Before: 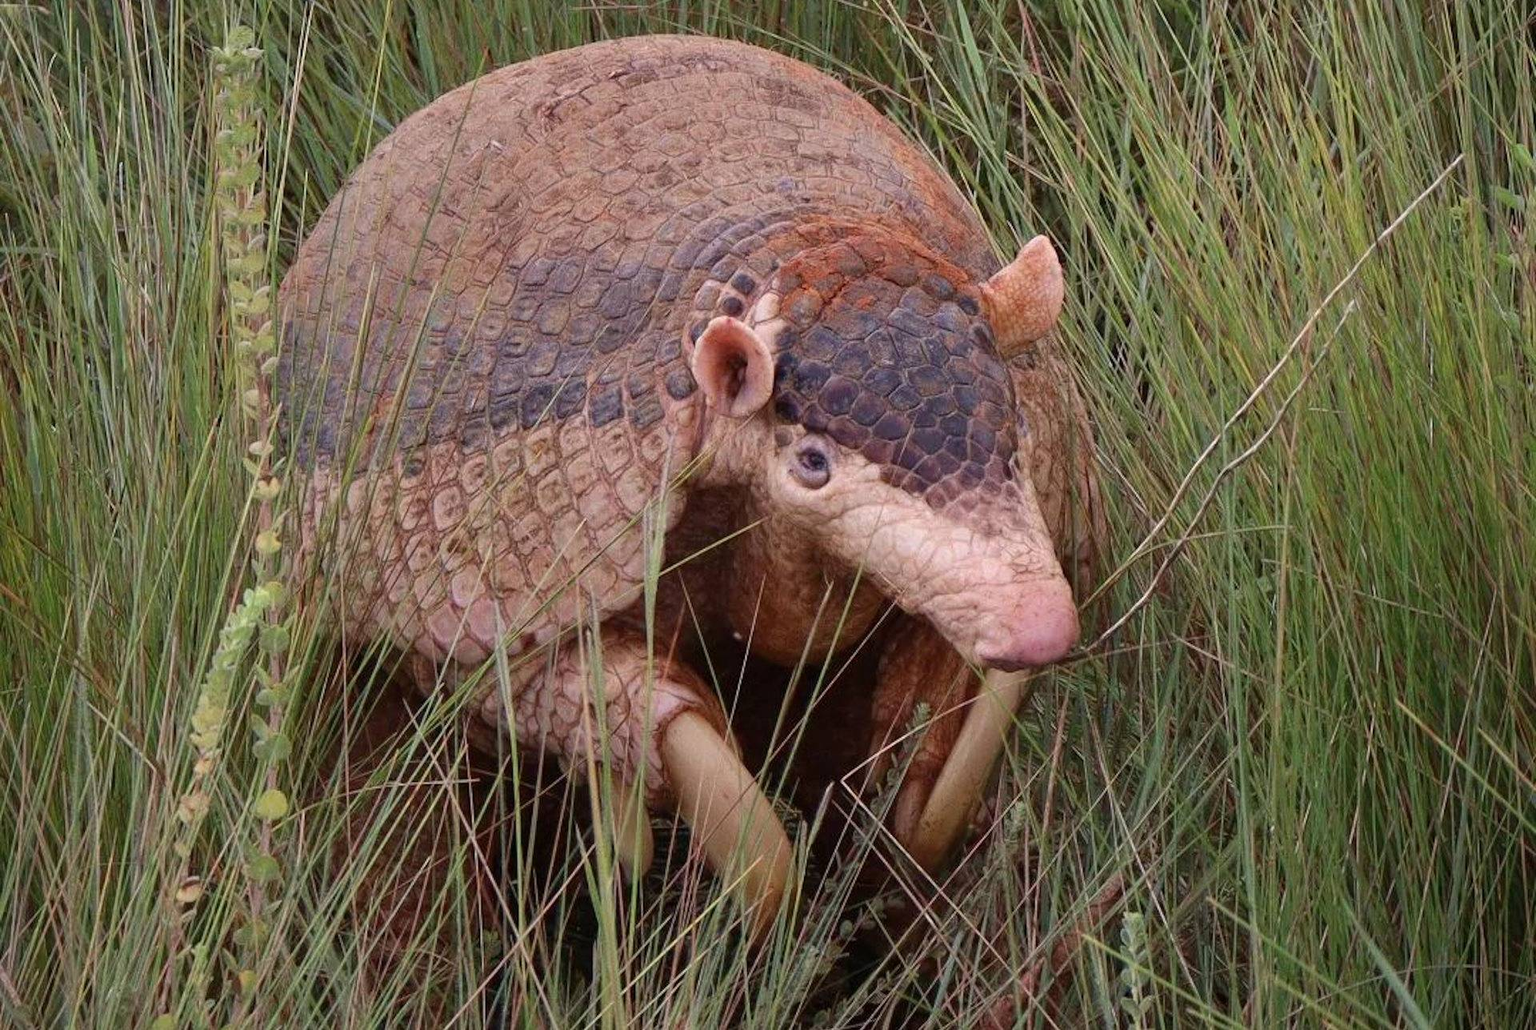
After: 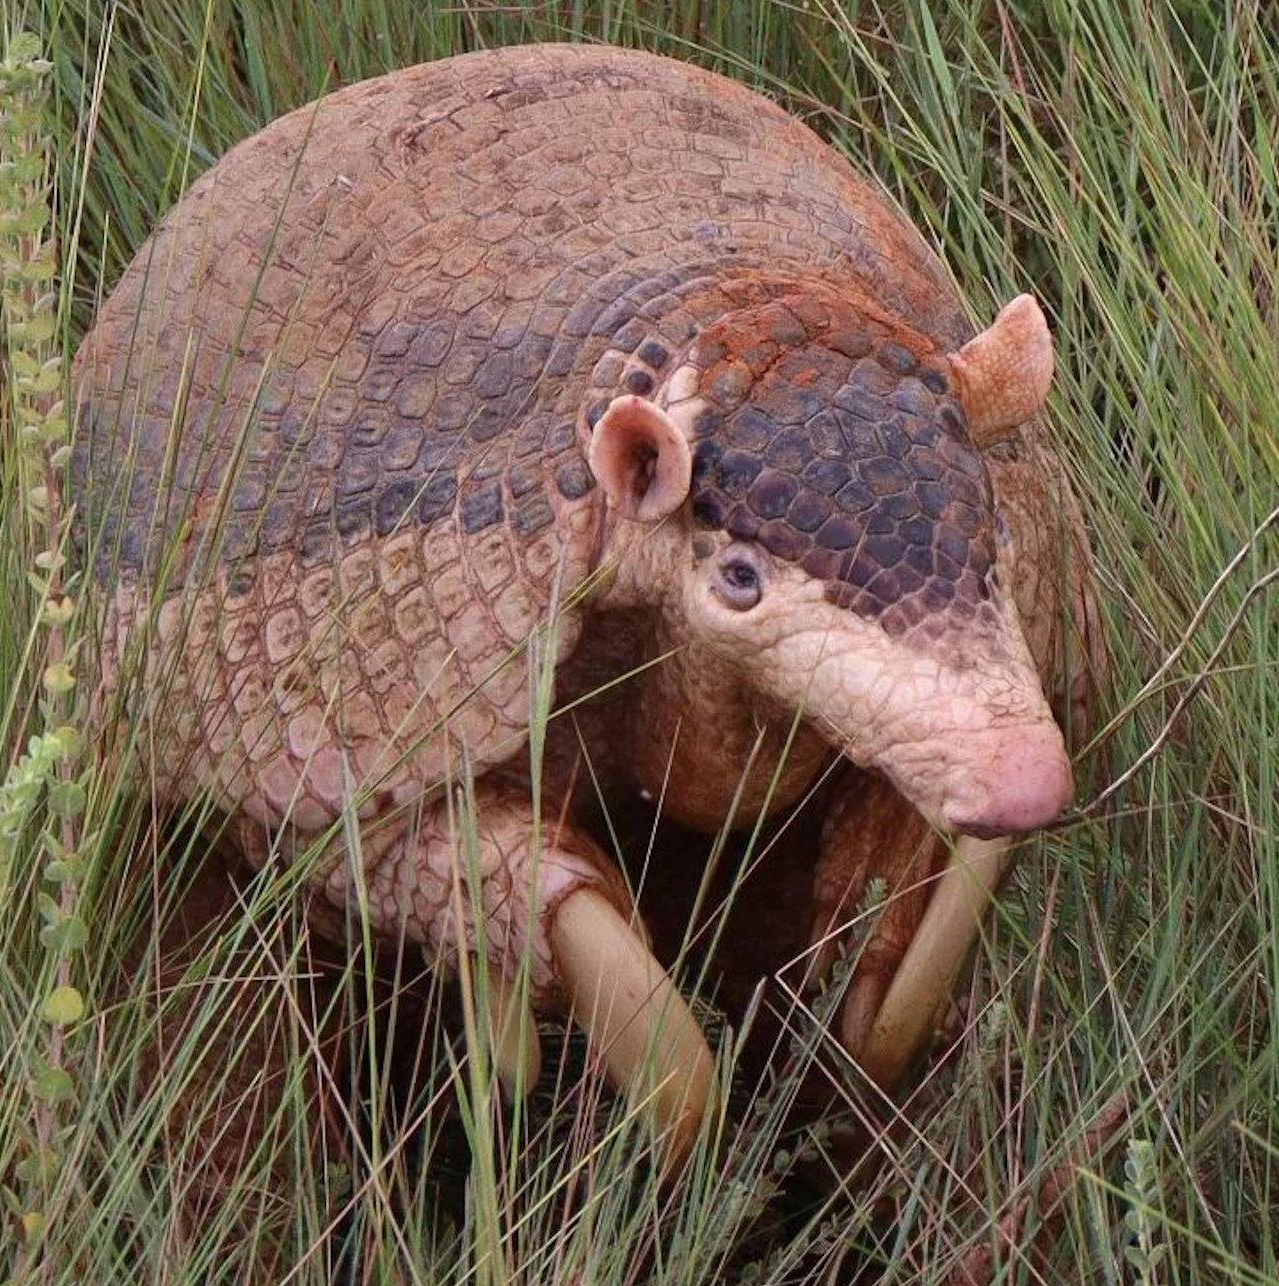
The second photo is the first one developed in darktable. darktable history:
exposure: exposure 0.081 EV, compensate highlight preservation false
tone equalizer: on, module defaults
crop and rotate: left 14.385%, right 18.948%
